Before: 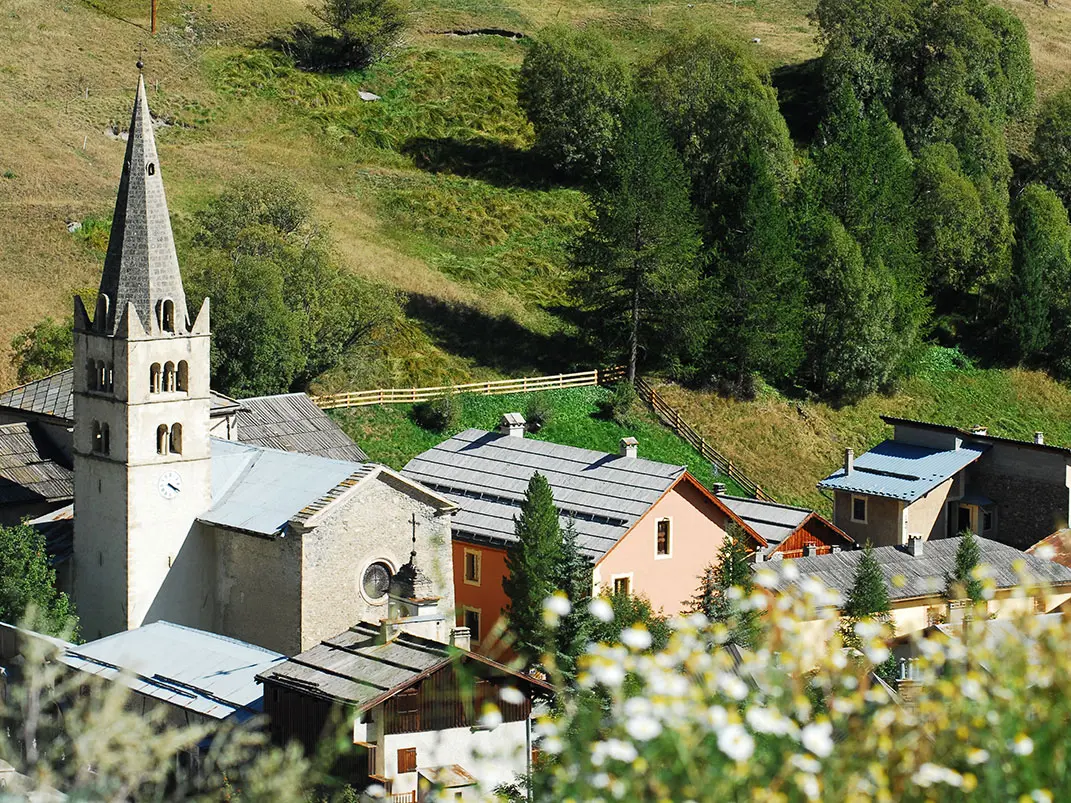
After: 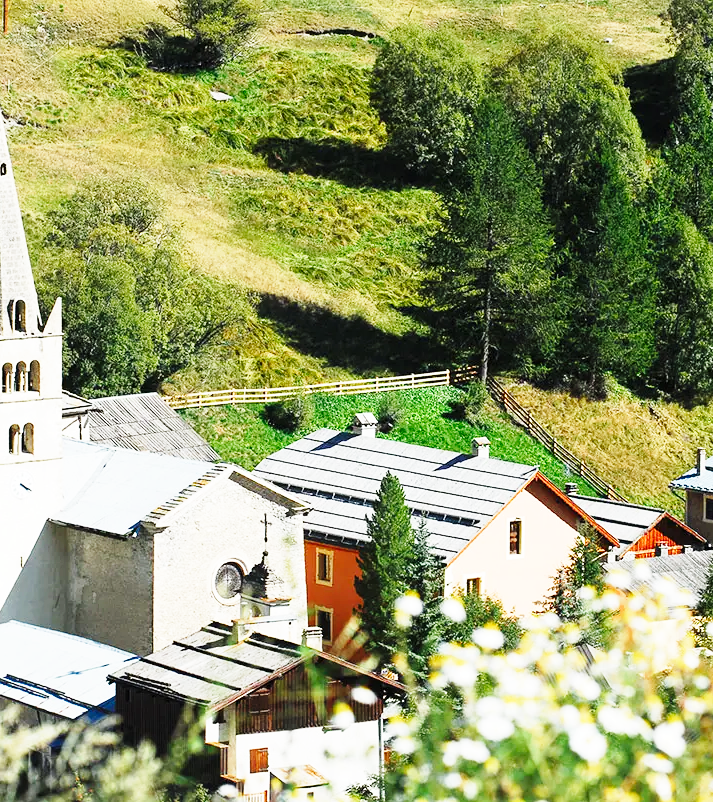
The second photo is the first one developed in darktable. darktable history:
crop and rotate: left 13.846%, right 19.562%
base curve: curves: ch0 [(0, 0) (0.018, 0.026) (0.143, 0.37) (0.33, 0.731) (0.458, 0.853) (0.735, 0.965) (0.905, 0.986) (1, 1)], preserve colors none
